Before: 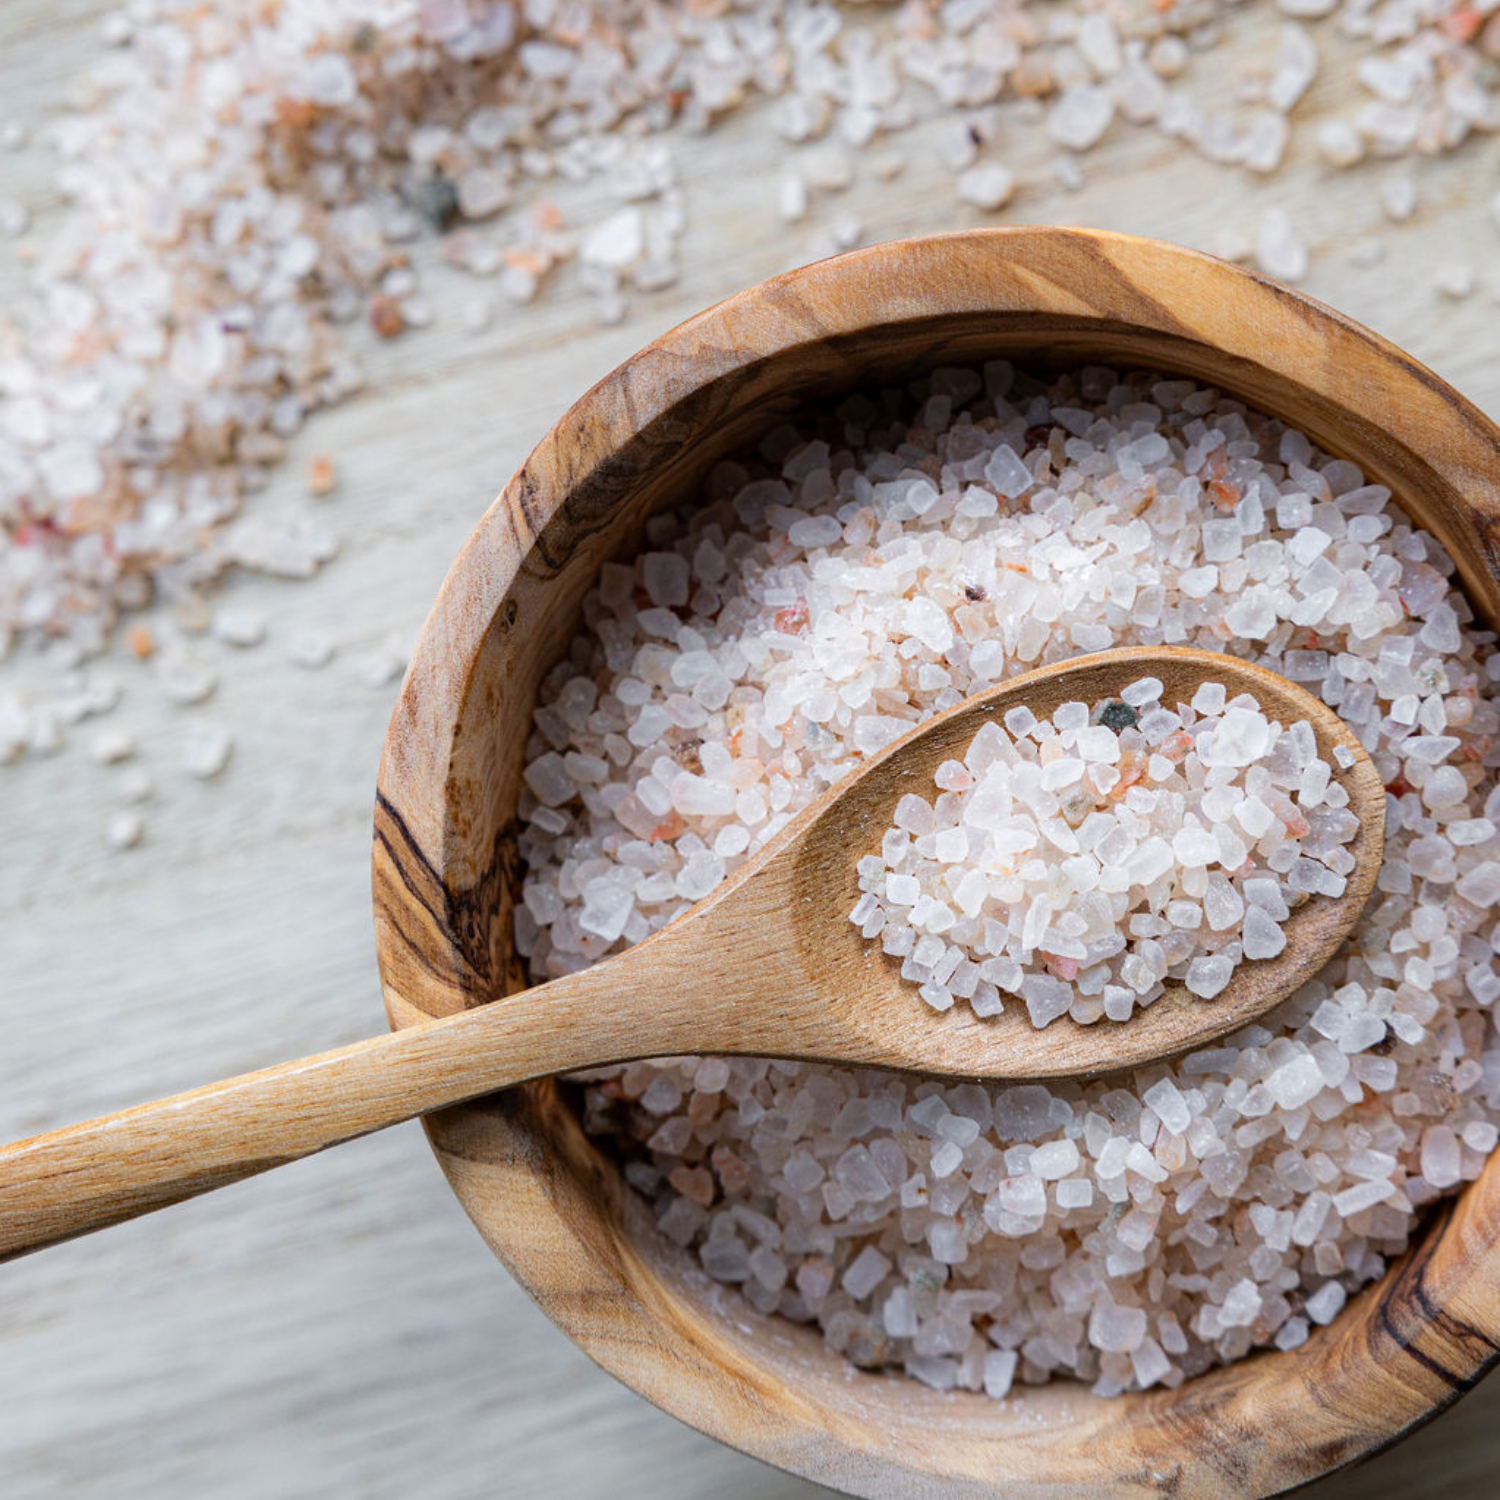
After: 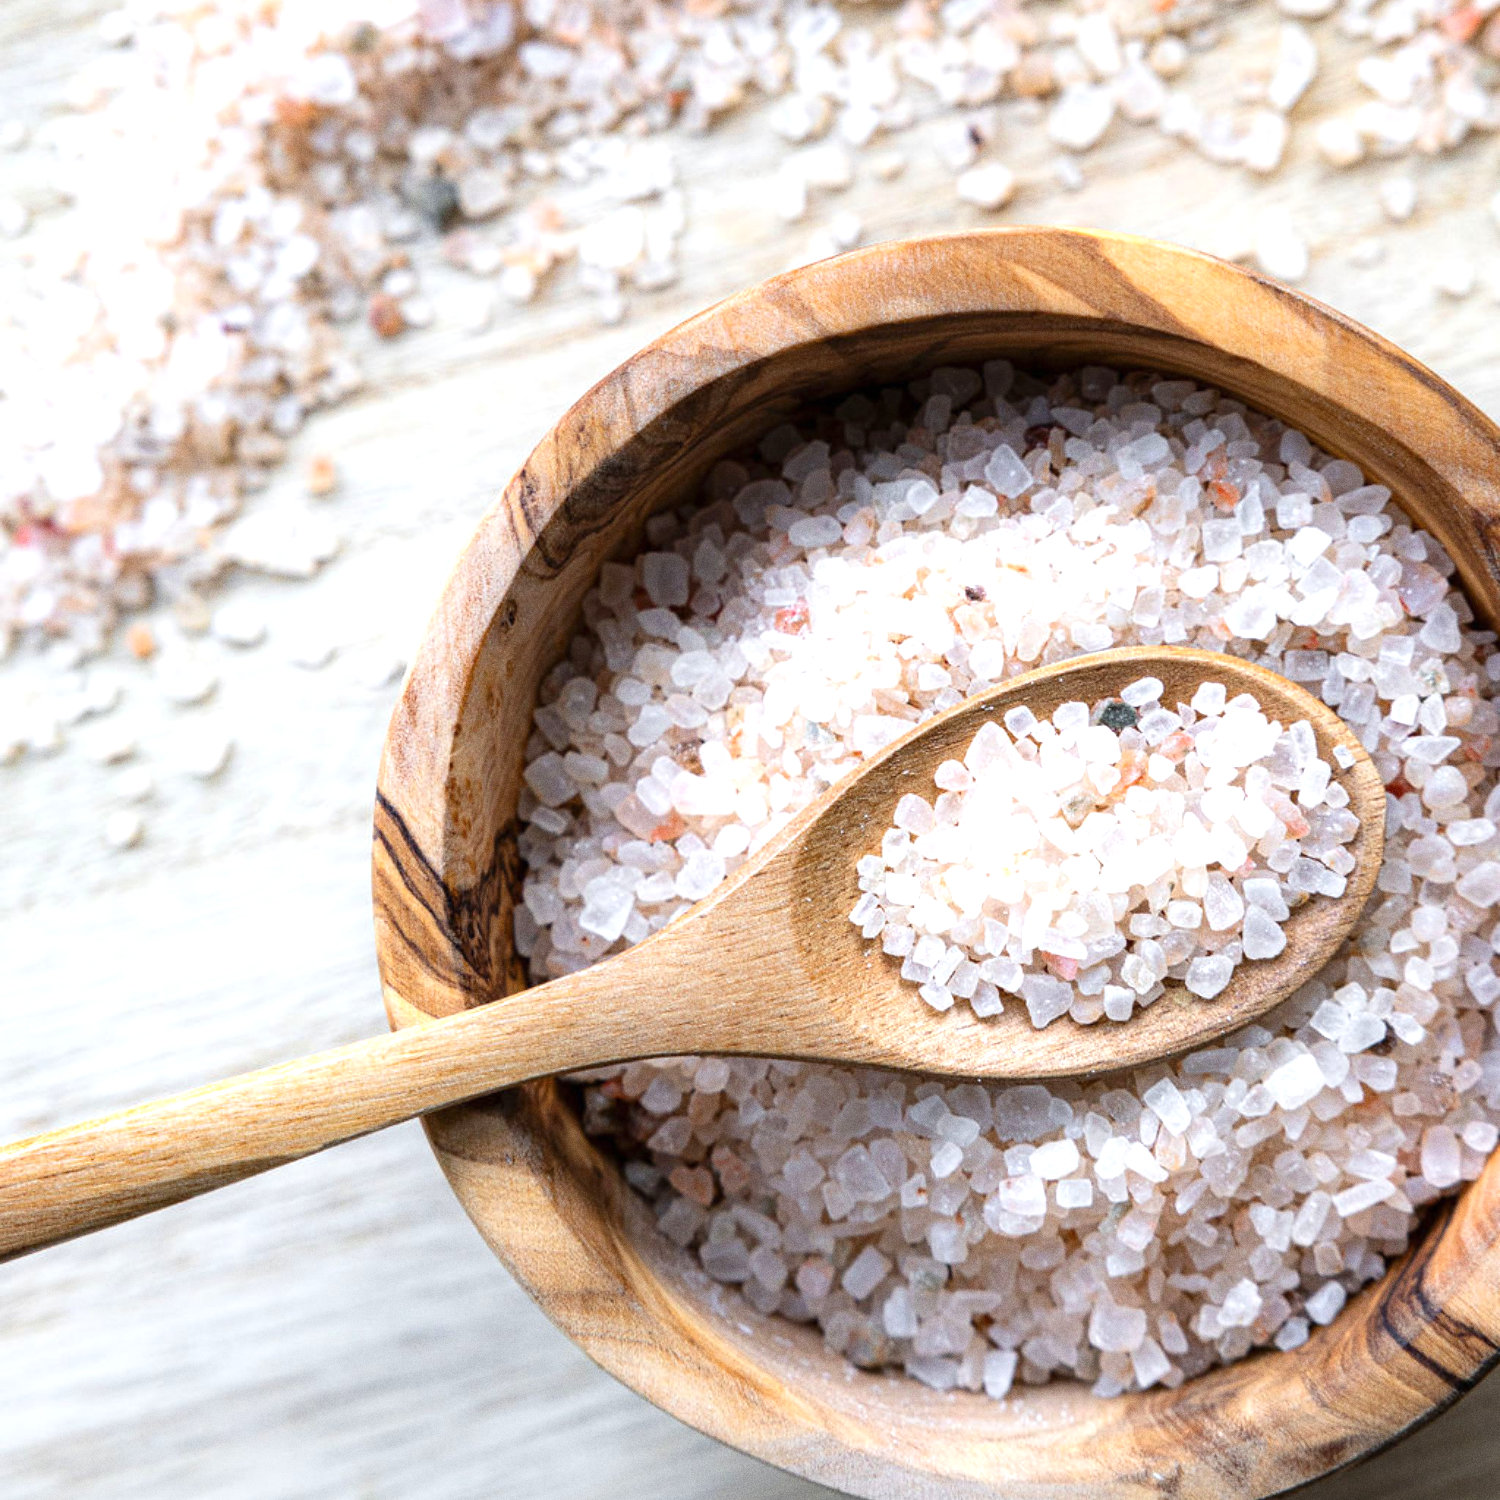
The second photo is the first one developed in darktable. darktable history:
grain: coarseness 3.21 ISO
exposure: black level correction 0, exposure 0.7 EV, compensate exposure bias true, compensate highlight preservation false
